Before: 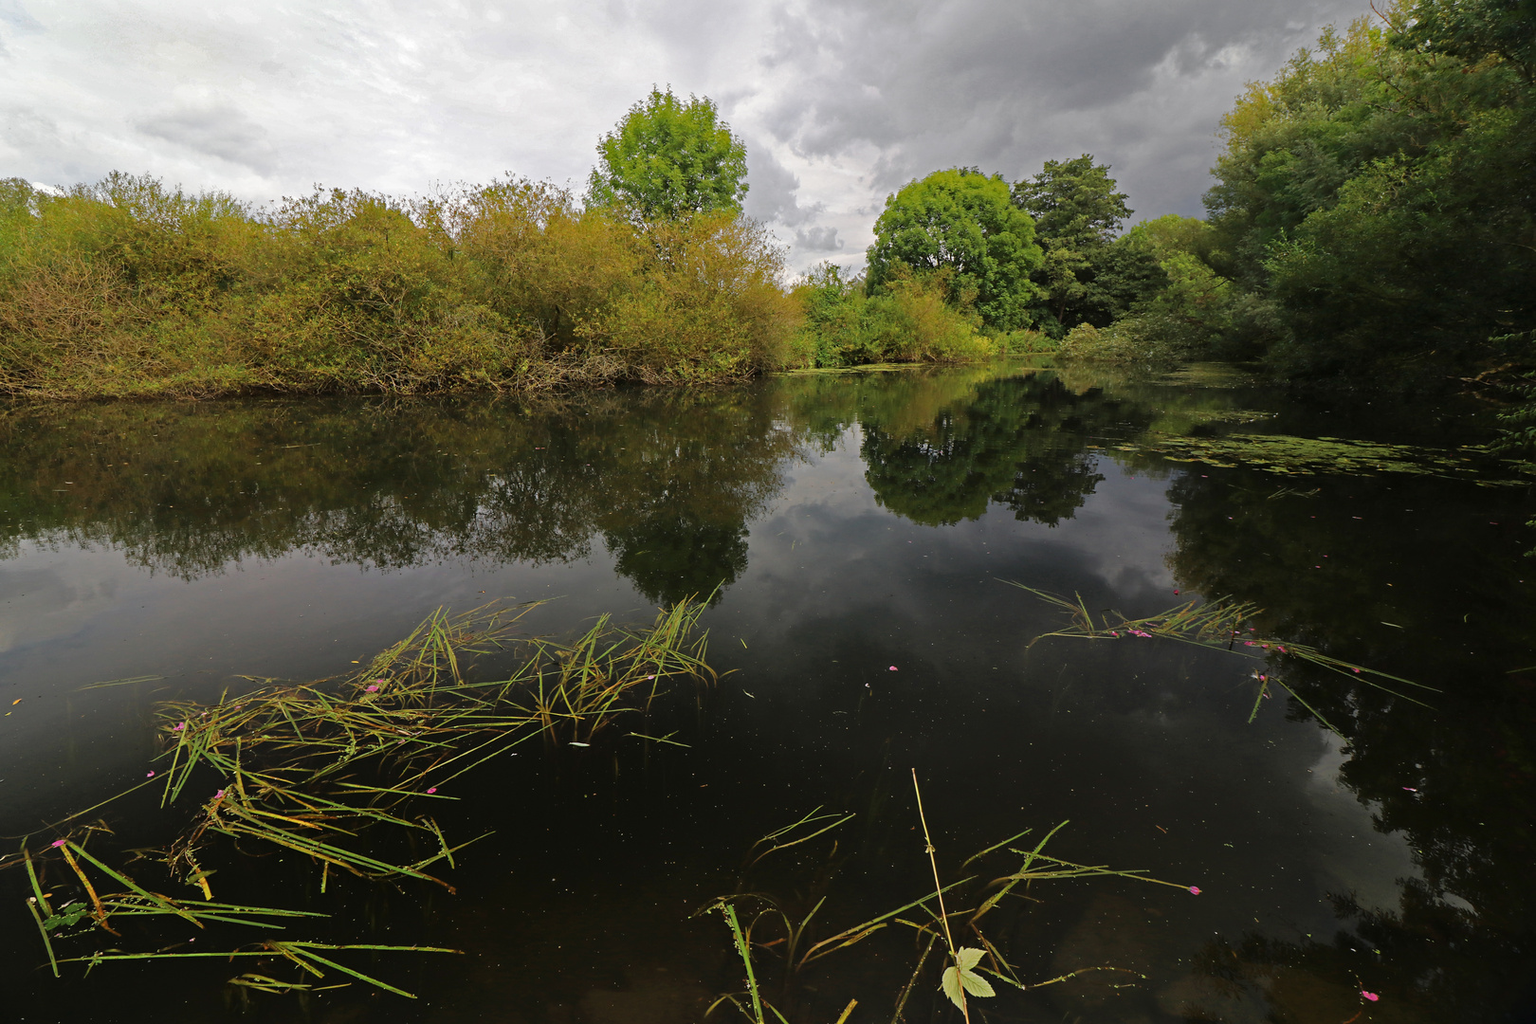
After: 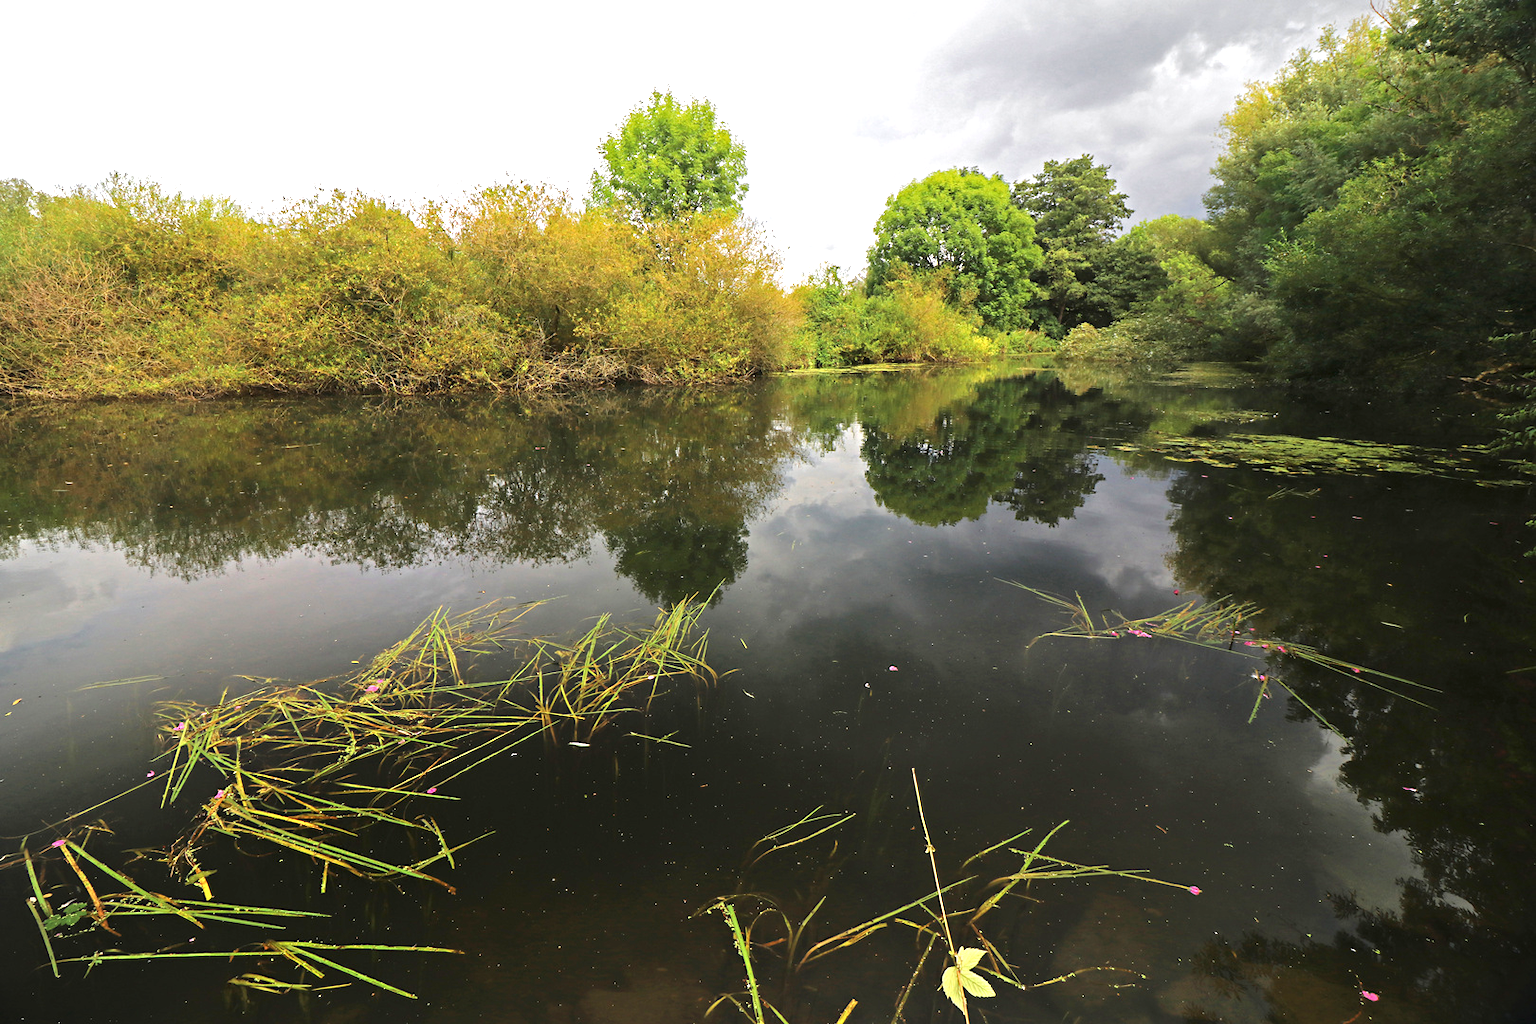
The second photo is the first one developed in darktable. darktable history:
exposure: compensate exposure bias true, compensate highlight preservation false
vignetting: fall-off start 91.11%, brightness -0.452, saturation -0.296
color correction: highlights b* -0.049
